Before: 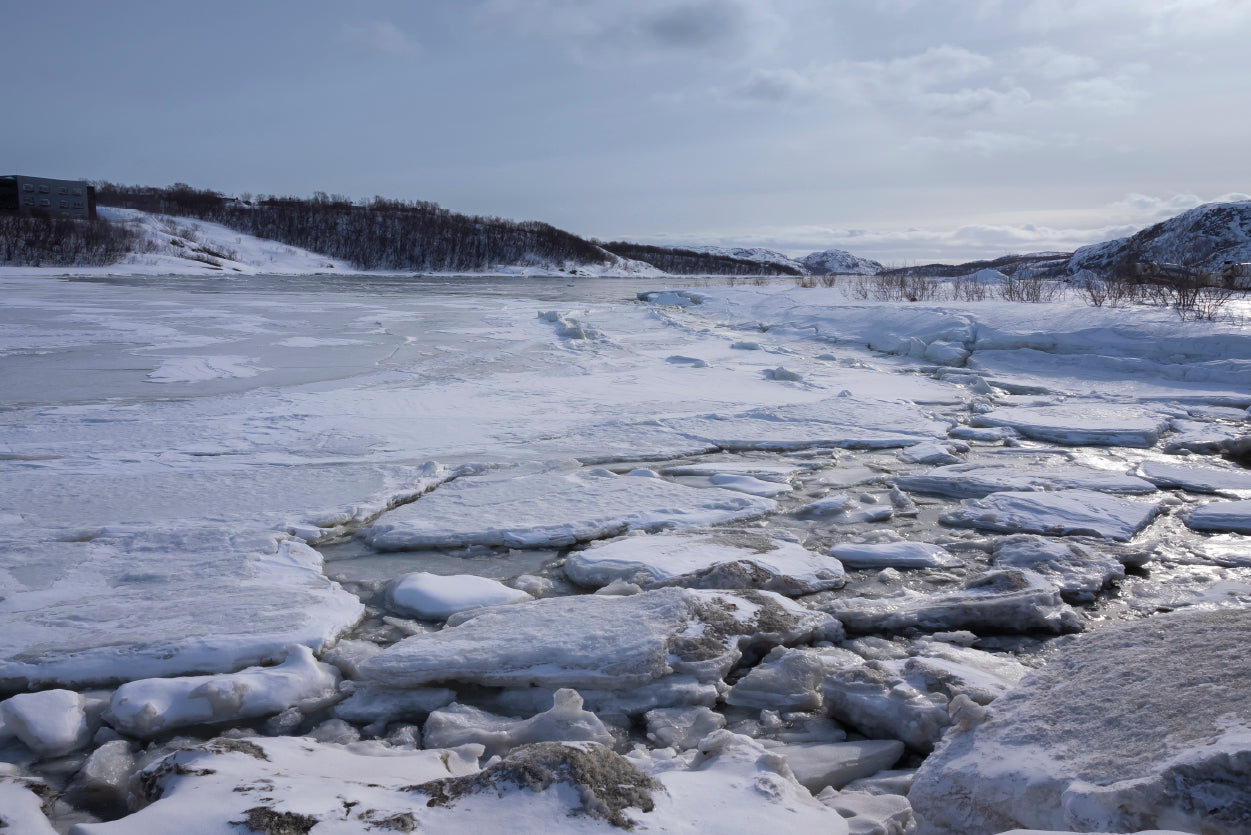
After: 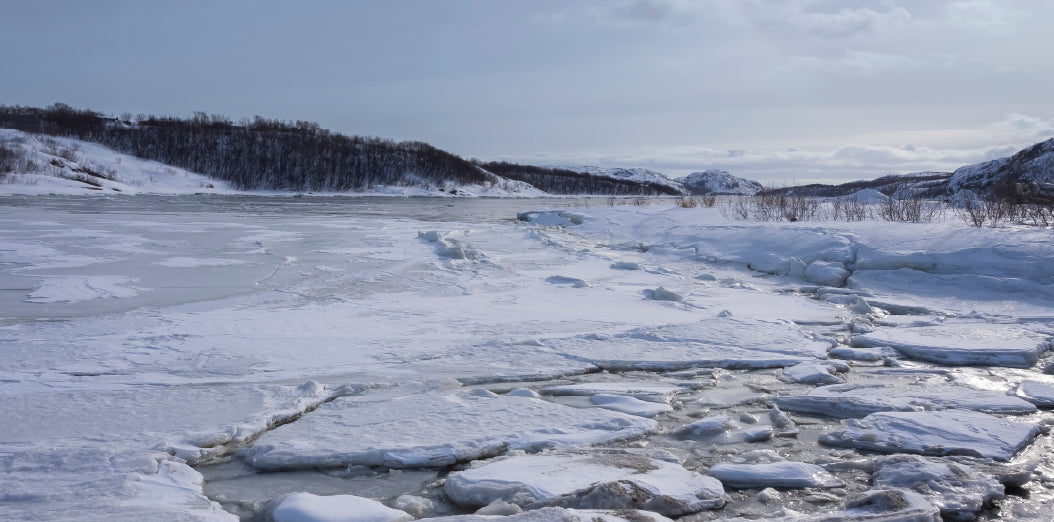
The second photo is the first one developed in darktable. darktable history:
crop and rotate: left 9.644%, top 9.666%, right 6.028%, bottom 27.819%
